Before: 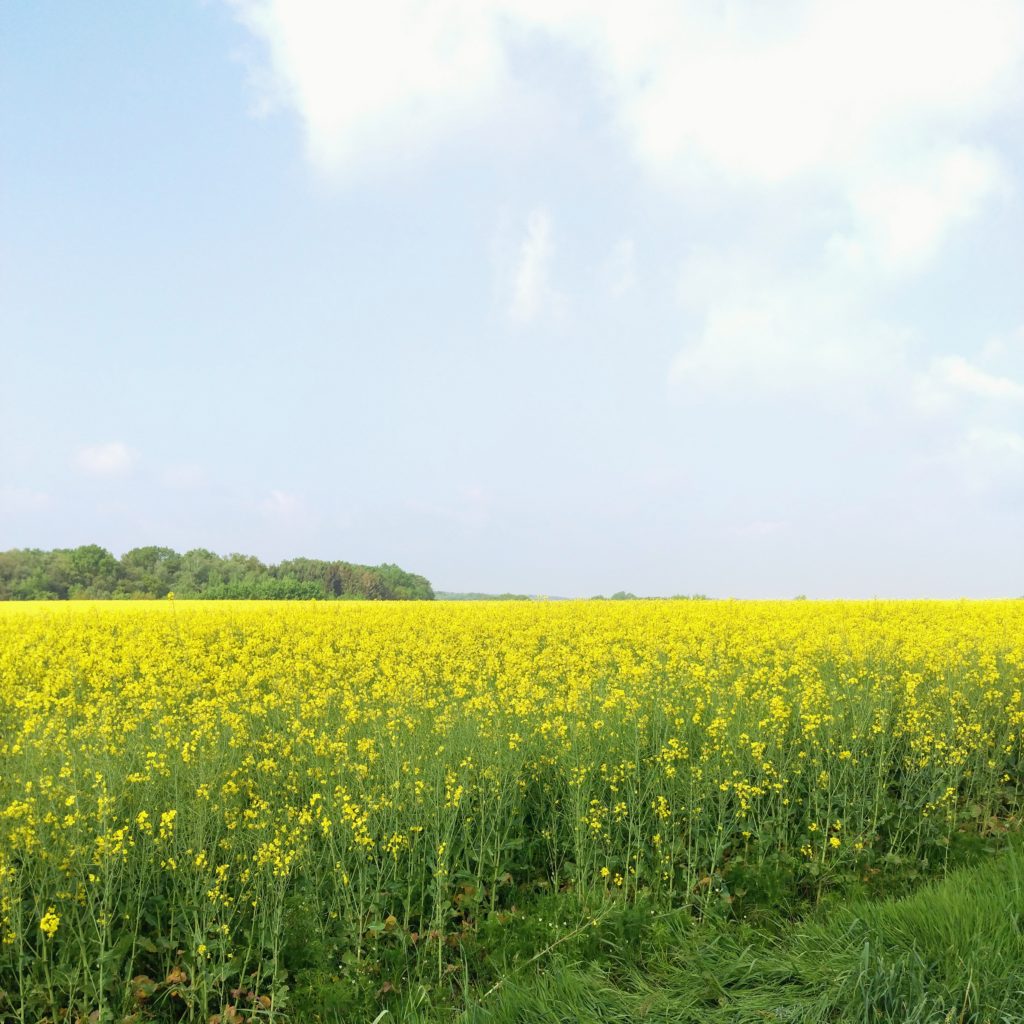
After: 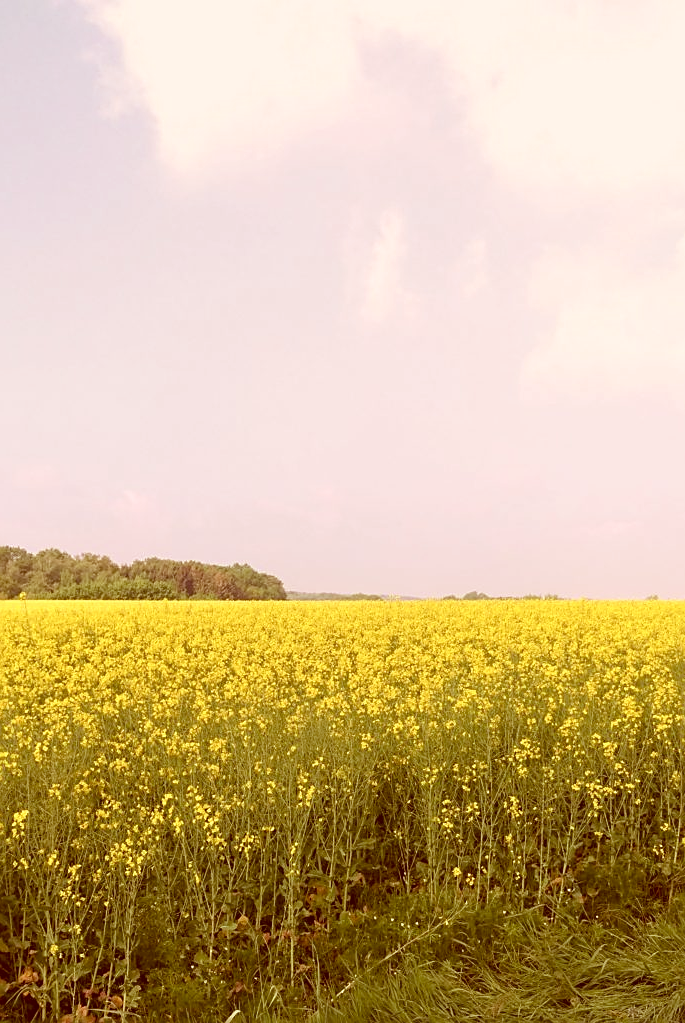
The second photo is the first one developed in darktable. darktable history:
crop and rotate: left 14.471%, right 18.632%
sharpen: on, module defaults
color correction: highlights a* 9.37, highlights b* 8.99, shadows a* 39.87, shadows b* 39.65, saturation 0.81
